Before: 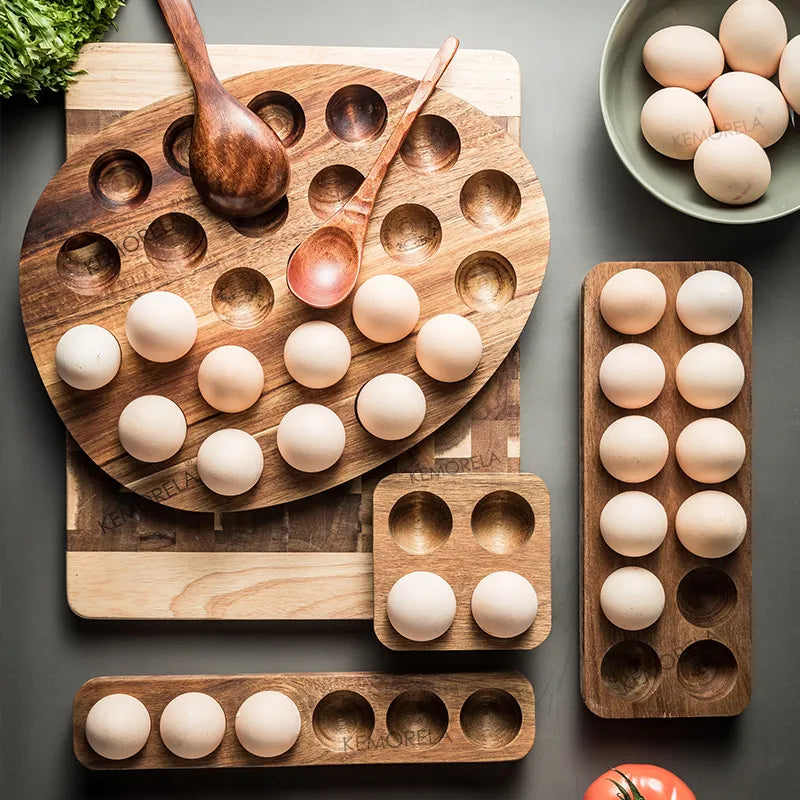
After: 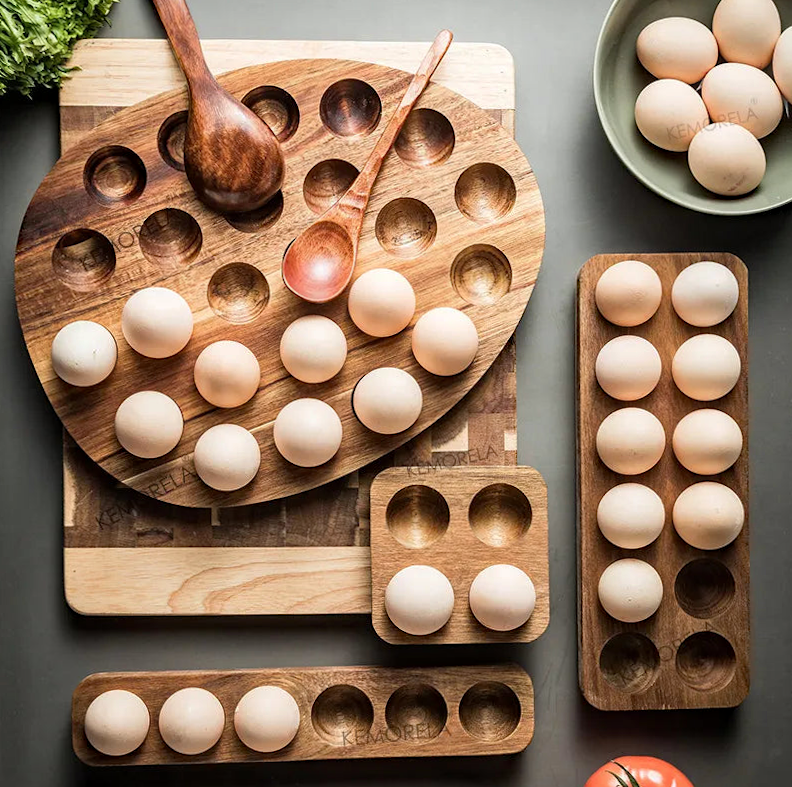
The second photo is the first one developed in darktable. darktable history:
haze removal: compatibility mode true, adaptive false
rotate and perspective: rotation -0.45°, automatic cropping original format, crop left 0.008, crop right 0.992, crop top 0.012, crop bottom 0.988
